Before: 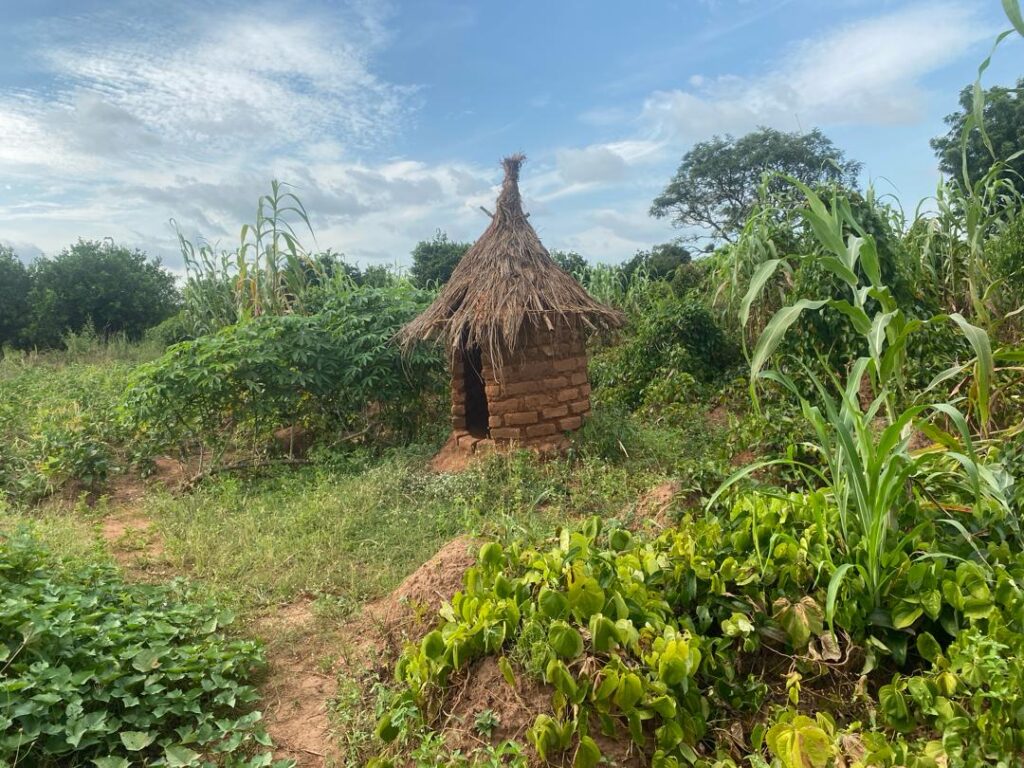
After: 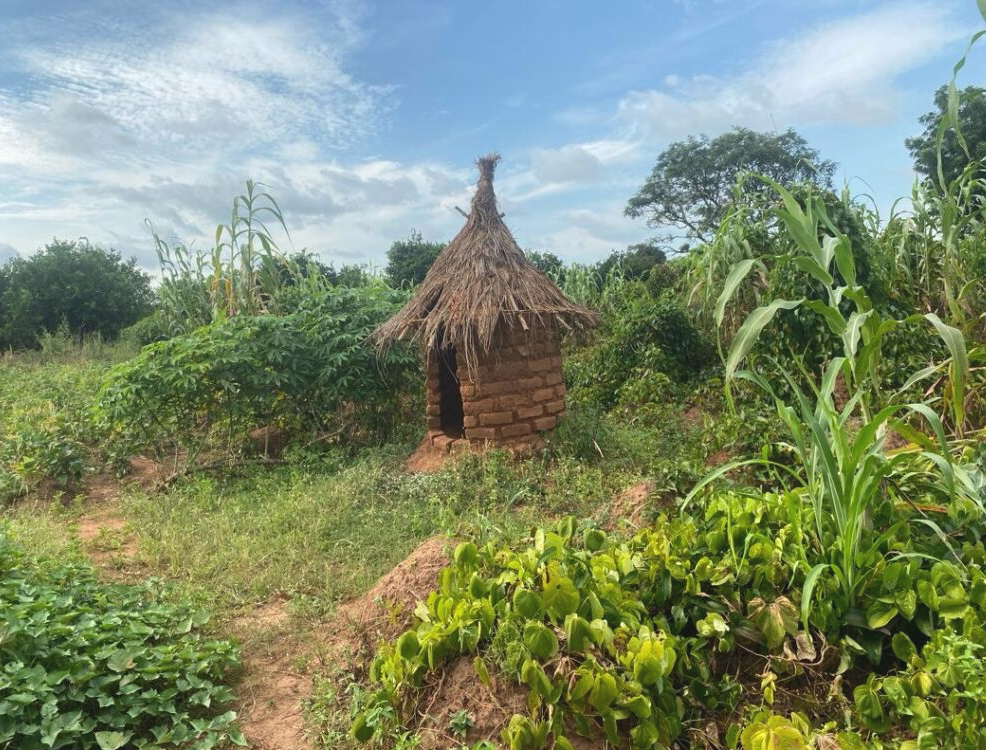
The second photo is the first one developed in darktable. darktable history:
exposure: black level correction -0.005, exposure 0.054 EV, compensate highlight preservation false
crop and rotate: left 2.536%, right 1.107%, bottom 2.246%
